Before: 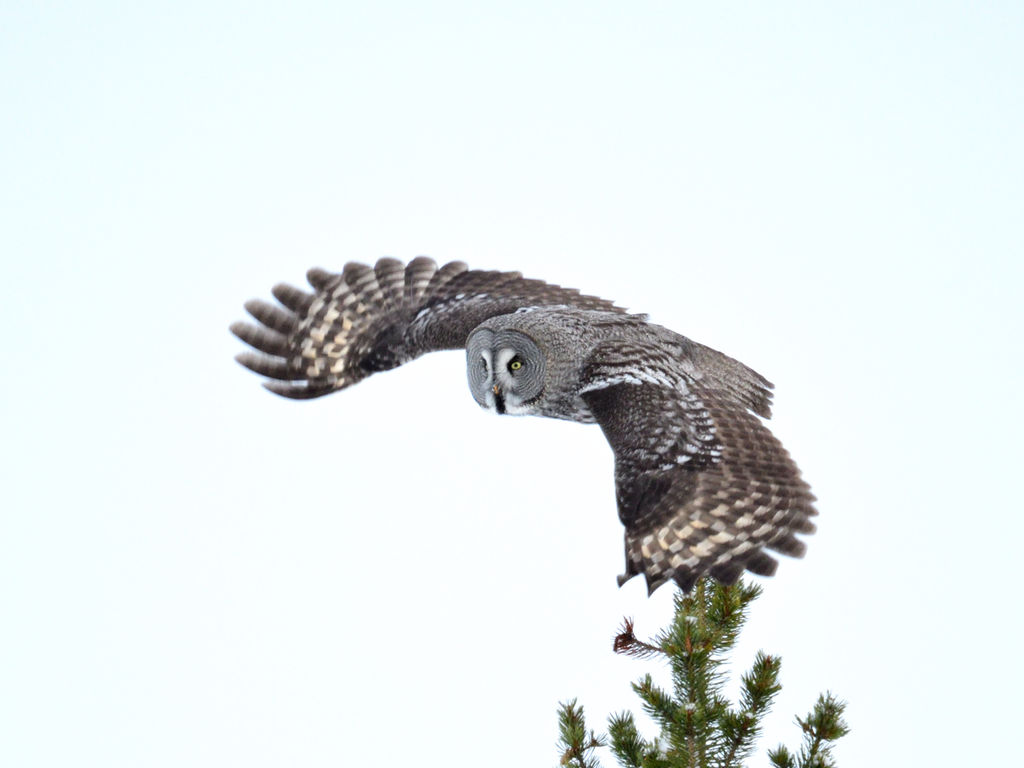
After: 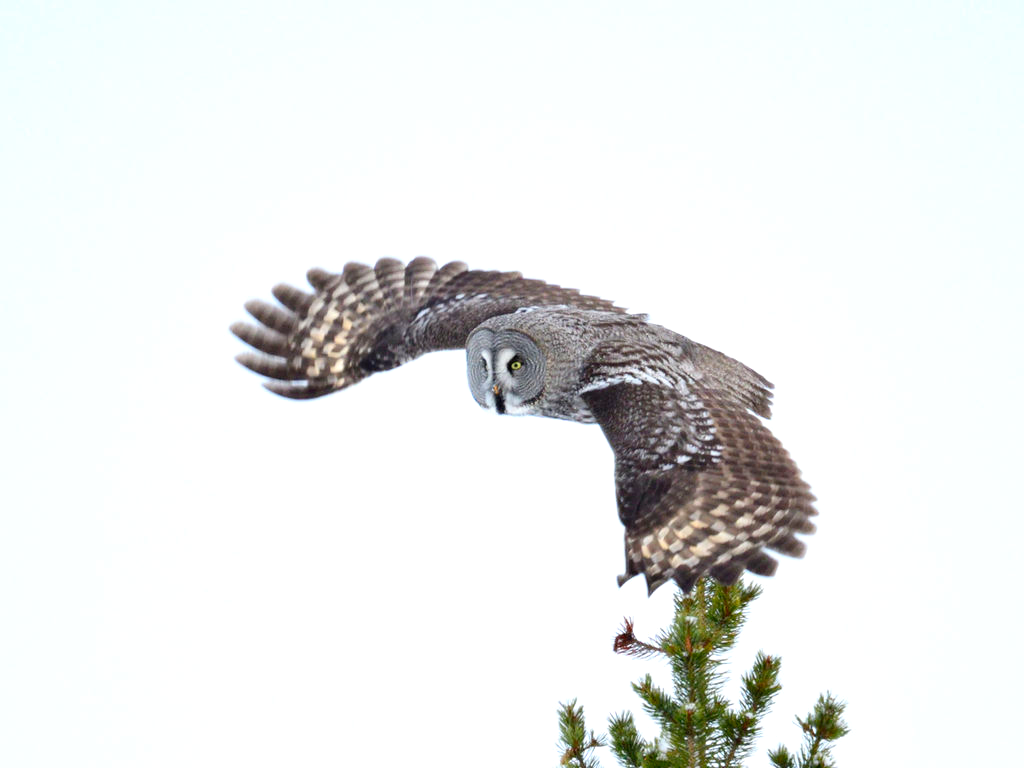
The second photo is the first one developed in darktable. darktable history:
exposure: exposure -0.213 EV, compensate highlight preservation false
levels: white 90.68%, levels [0, 0.435, 0.917]
contrast brightness saturation: contrast 0.075, saturation 0.198
